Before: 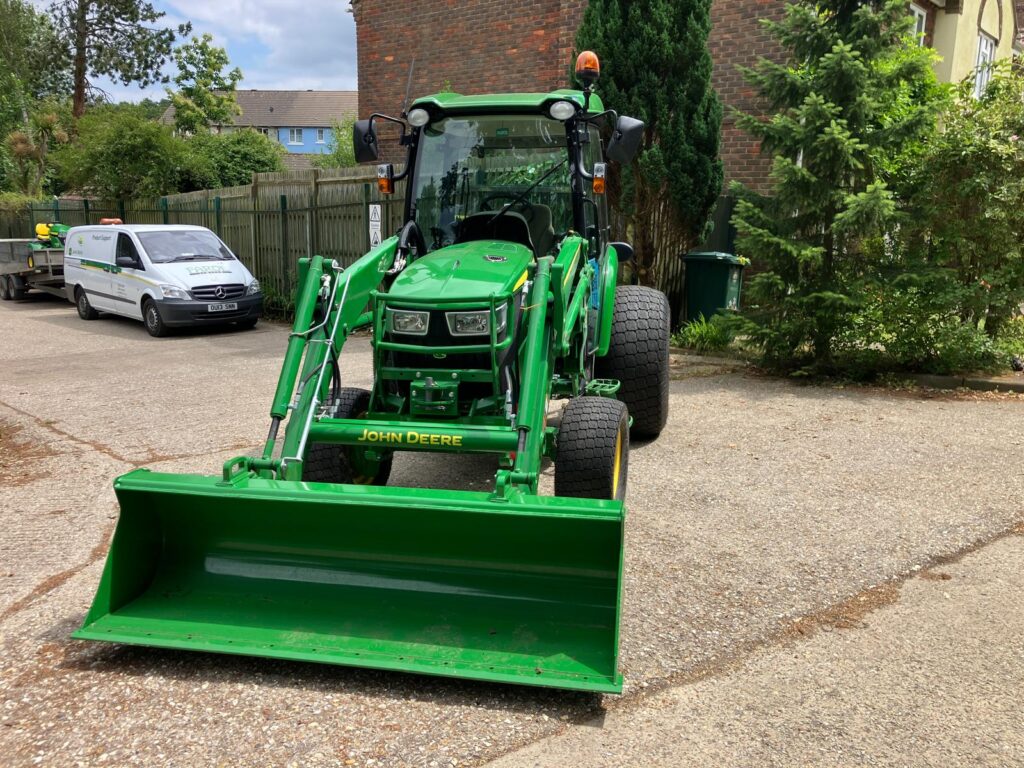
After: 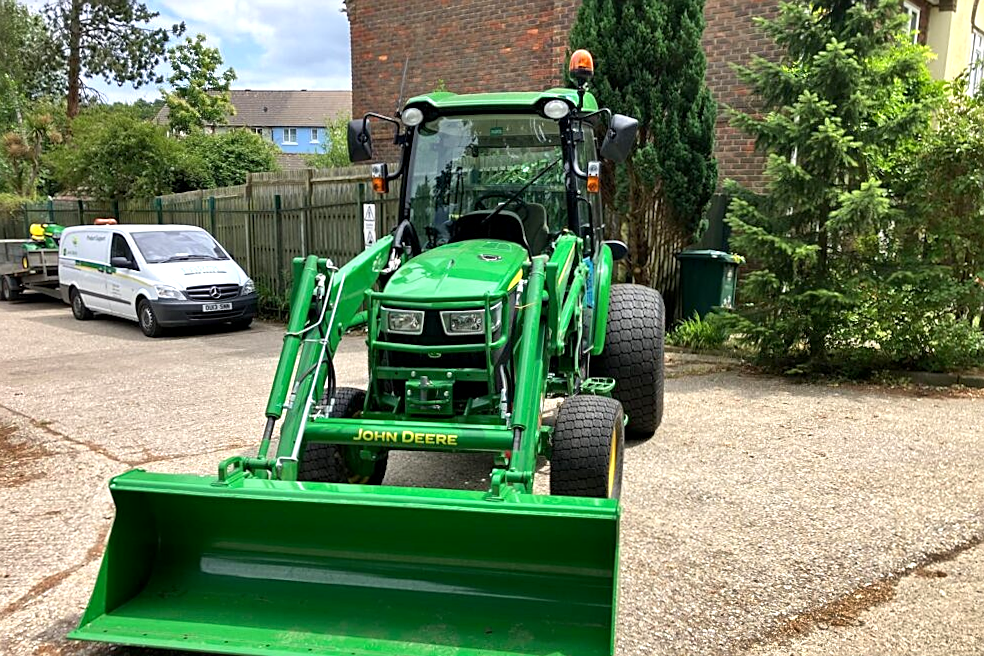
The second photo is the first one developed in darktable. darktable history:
crop and rotate: angle 0.2°, left 0.275%, right 3.127%, bottom 14.18%
exposure: black level correction 0.001, exposure 0.5 EV, compensate exposure bias true, compensate highlight preservation false
shadows and highlights: soften with gaussian
sharpen: on, module defaults
